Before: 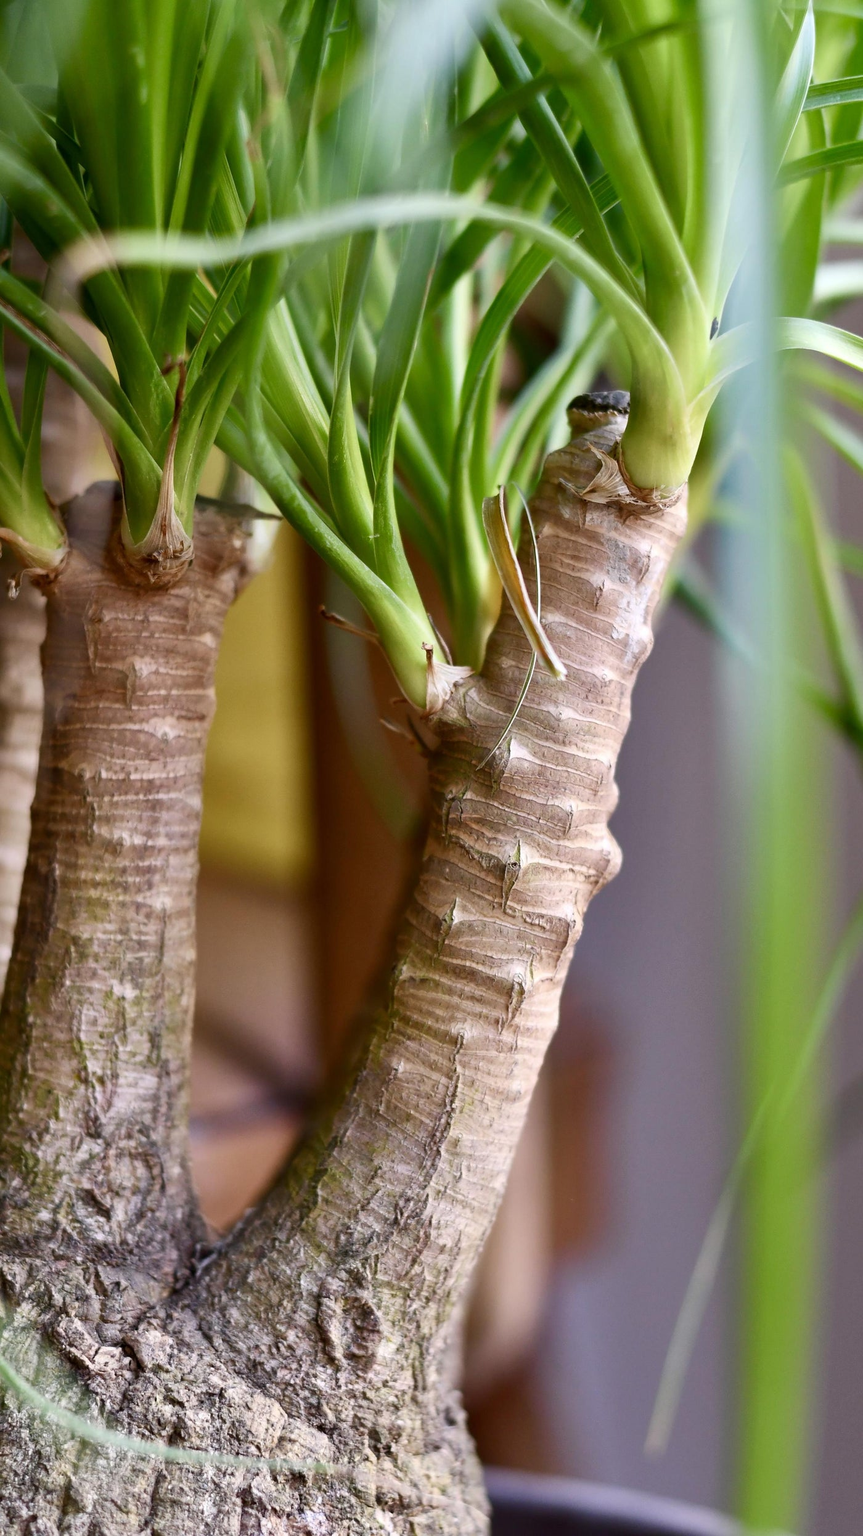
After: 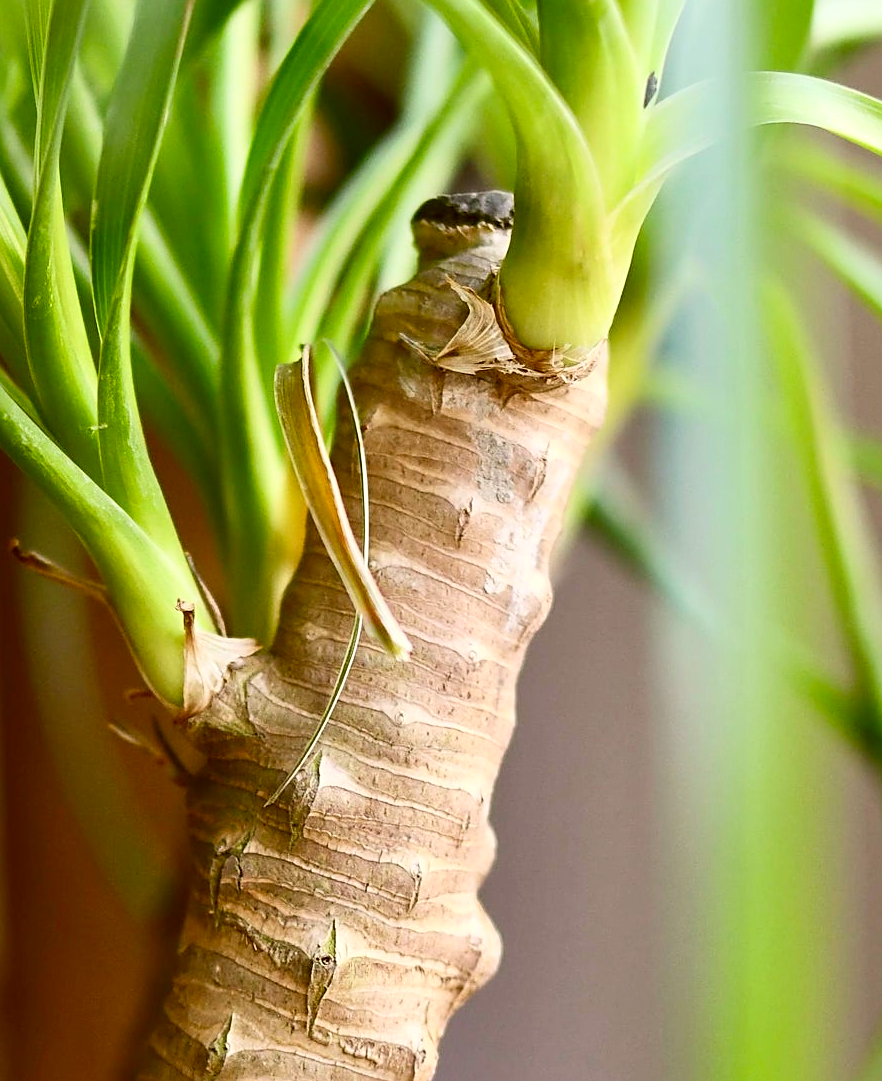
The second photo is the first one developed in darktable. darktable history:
color correction: highlights a* -1.62, highlights b* 10.07, shadows a* 0.676, shadows b* 19.76
contrast brightness saturation: contrast 0.198, brightness 0.166, saturation 0.225
sharpen: on, module defaults
crop: left 36.295%, top 17.782%, right 0.692%, bottom 38.813%
